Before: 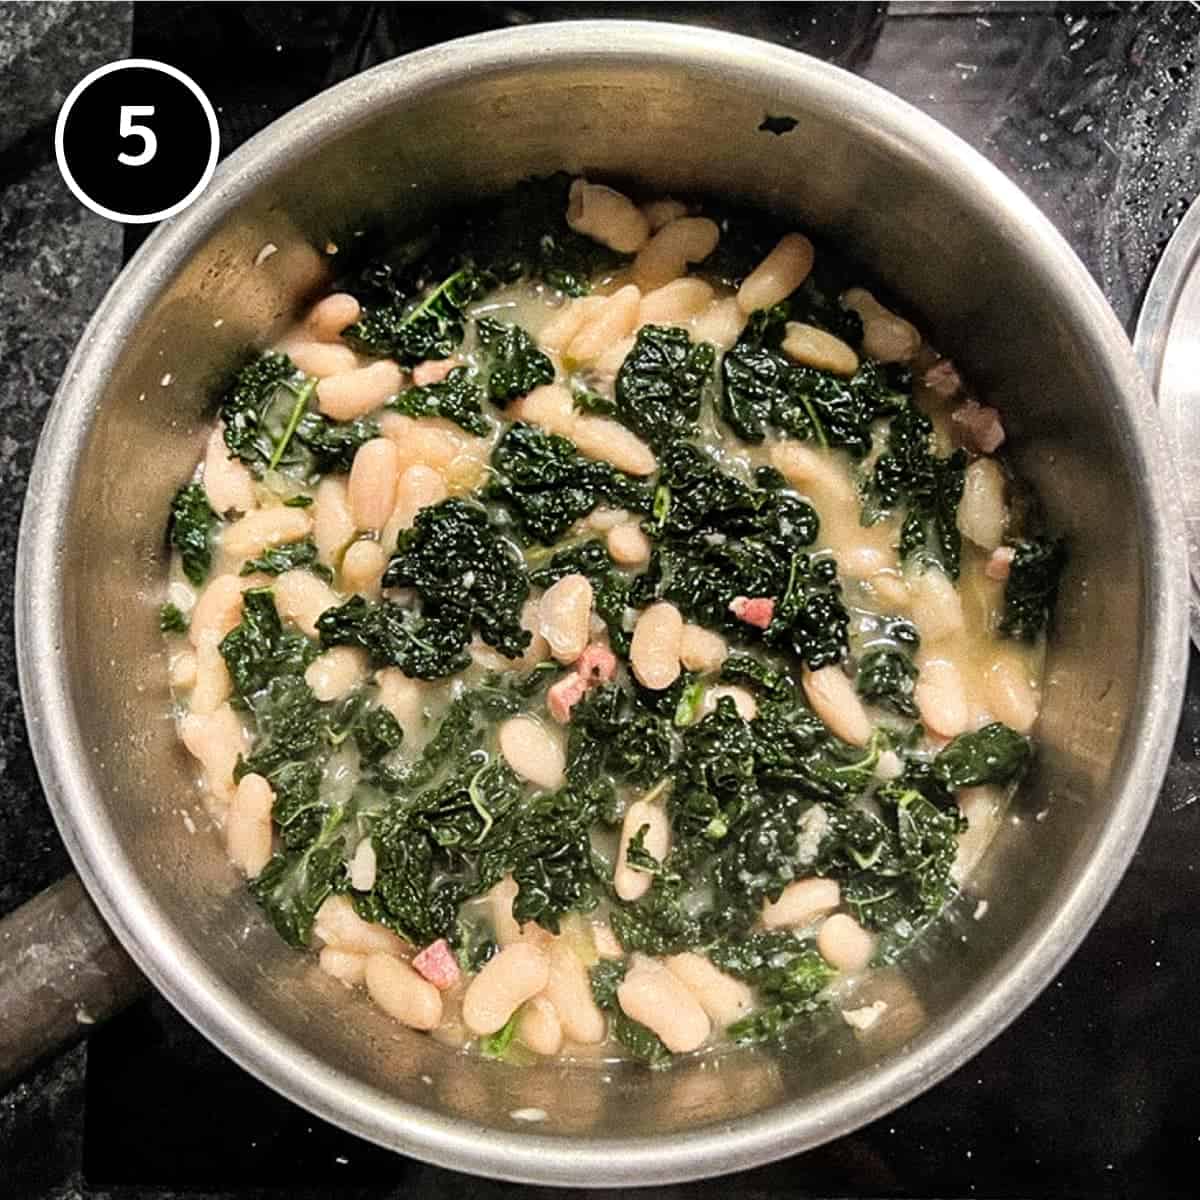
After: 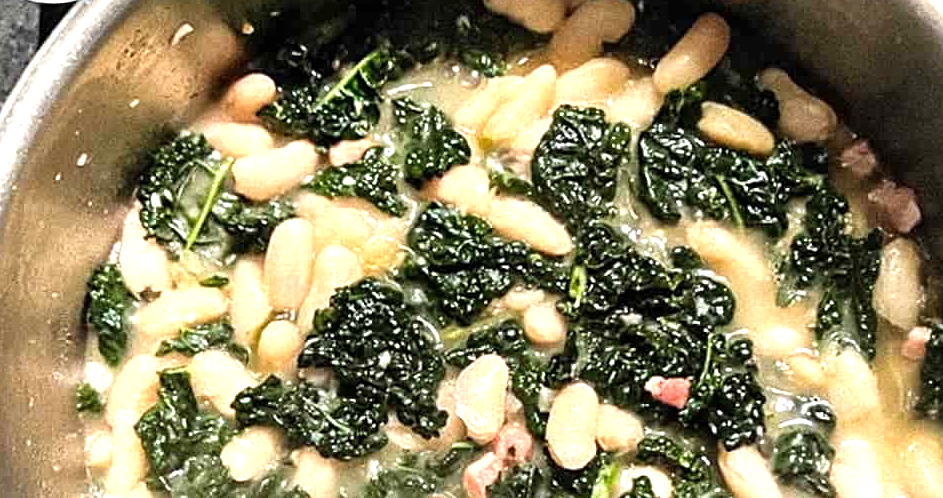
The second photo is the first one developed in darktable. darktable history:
exposure: exposure 0.77 EV, compensate highlight preservation false
crop: left 7.036%, top 18.398%, right 14.379%, bottom 40.043%
sharpen: amount 0.2
